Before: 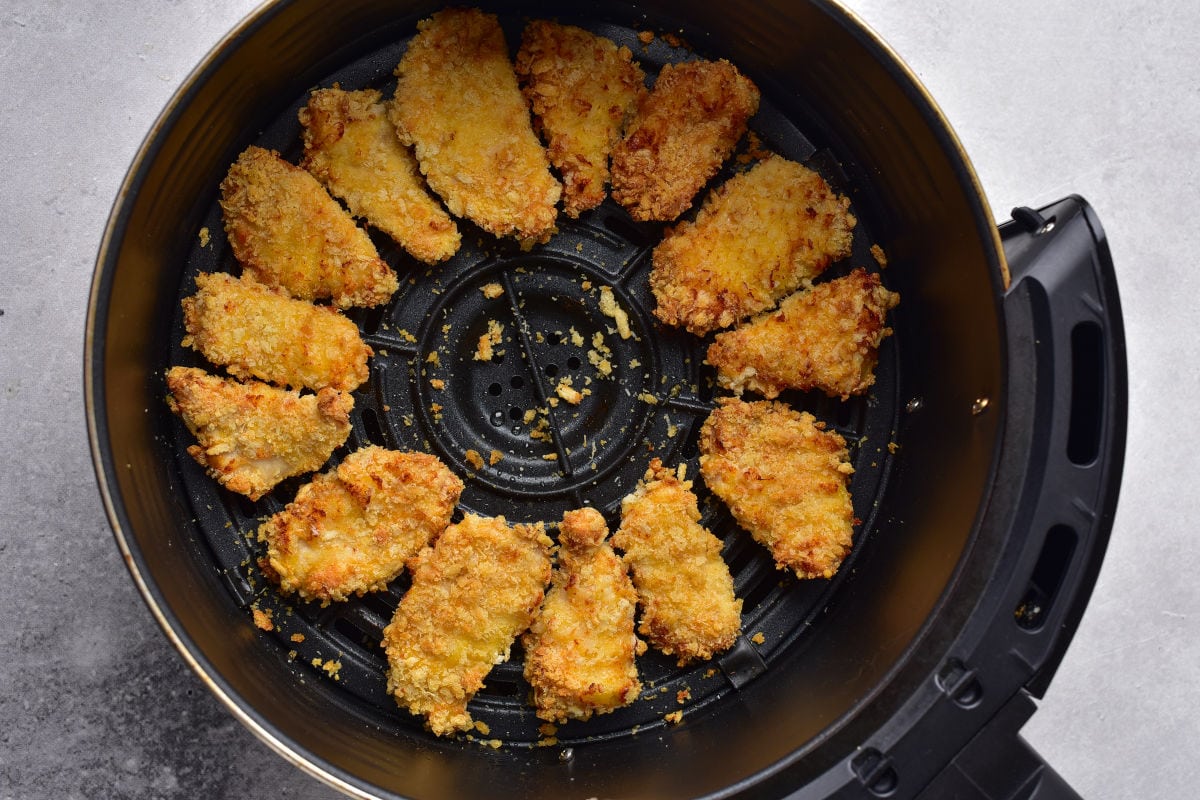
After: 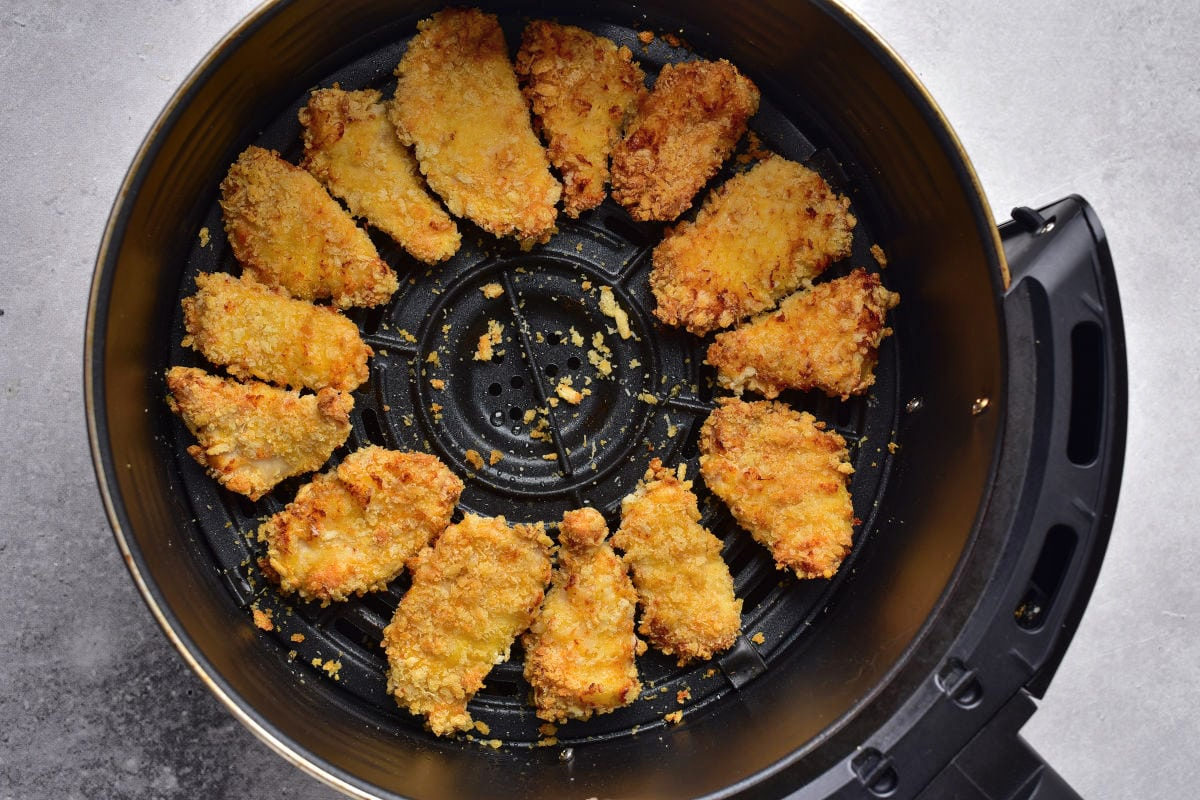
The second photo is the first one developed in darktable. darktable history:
color correction: highlights a* 0.003, highlights b* -0.283
shadows and highlights: shadows 53, soften with gaussian
